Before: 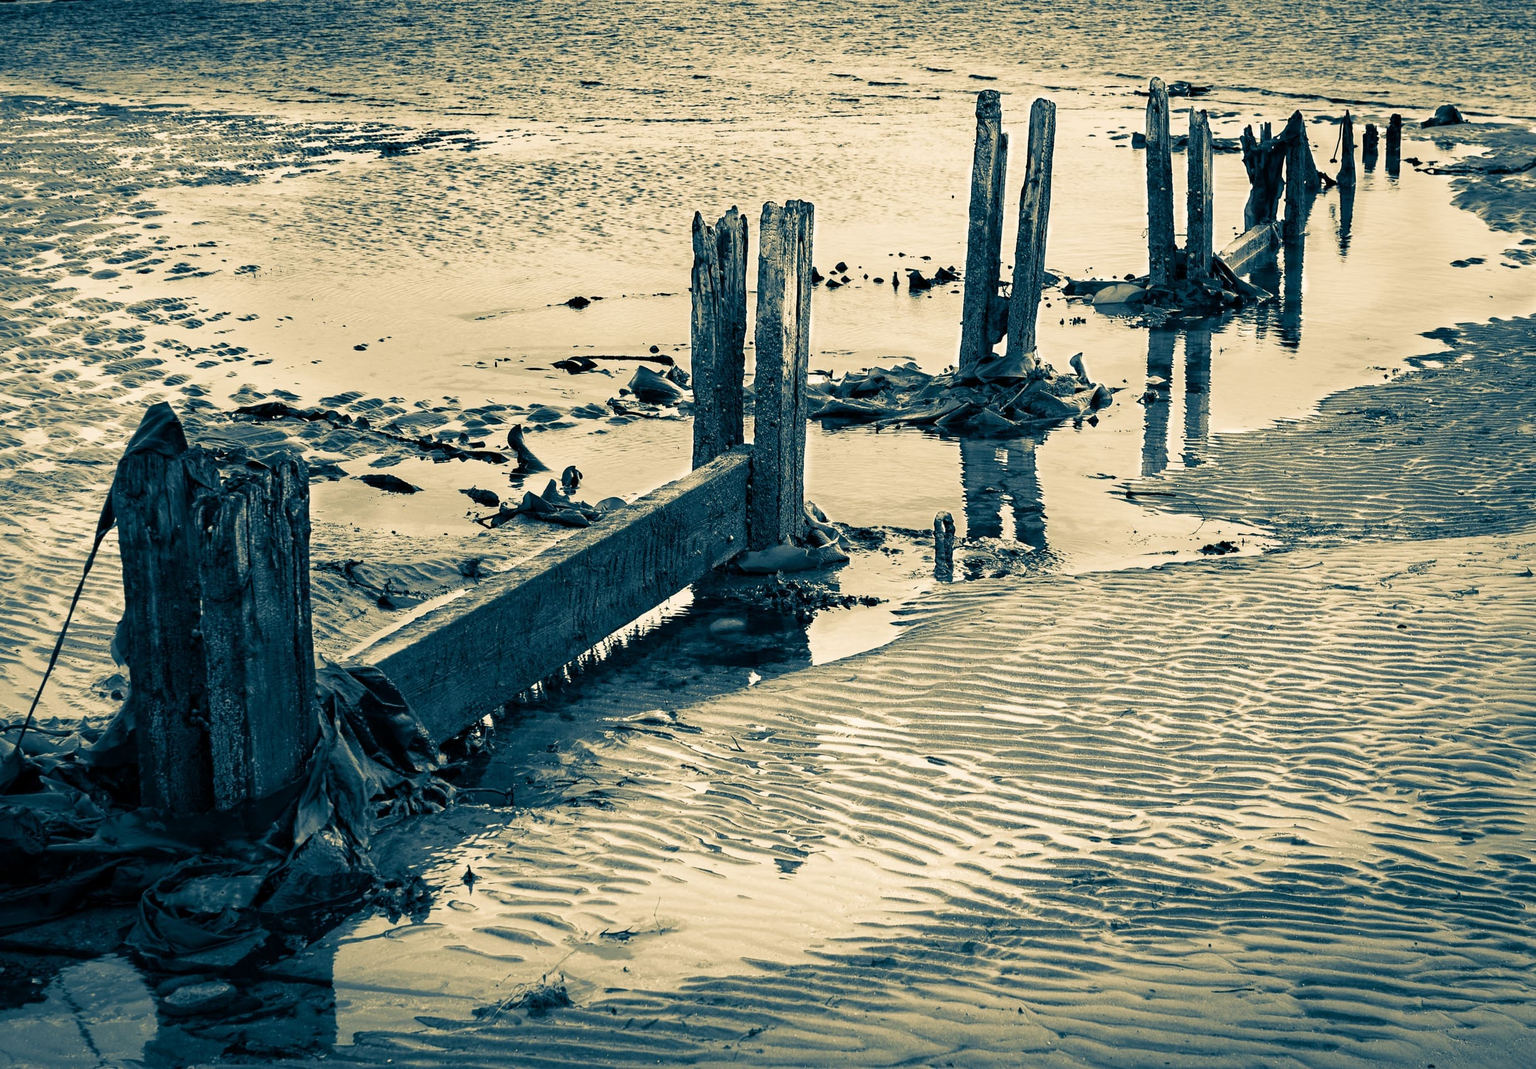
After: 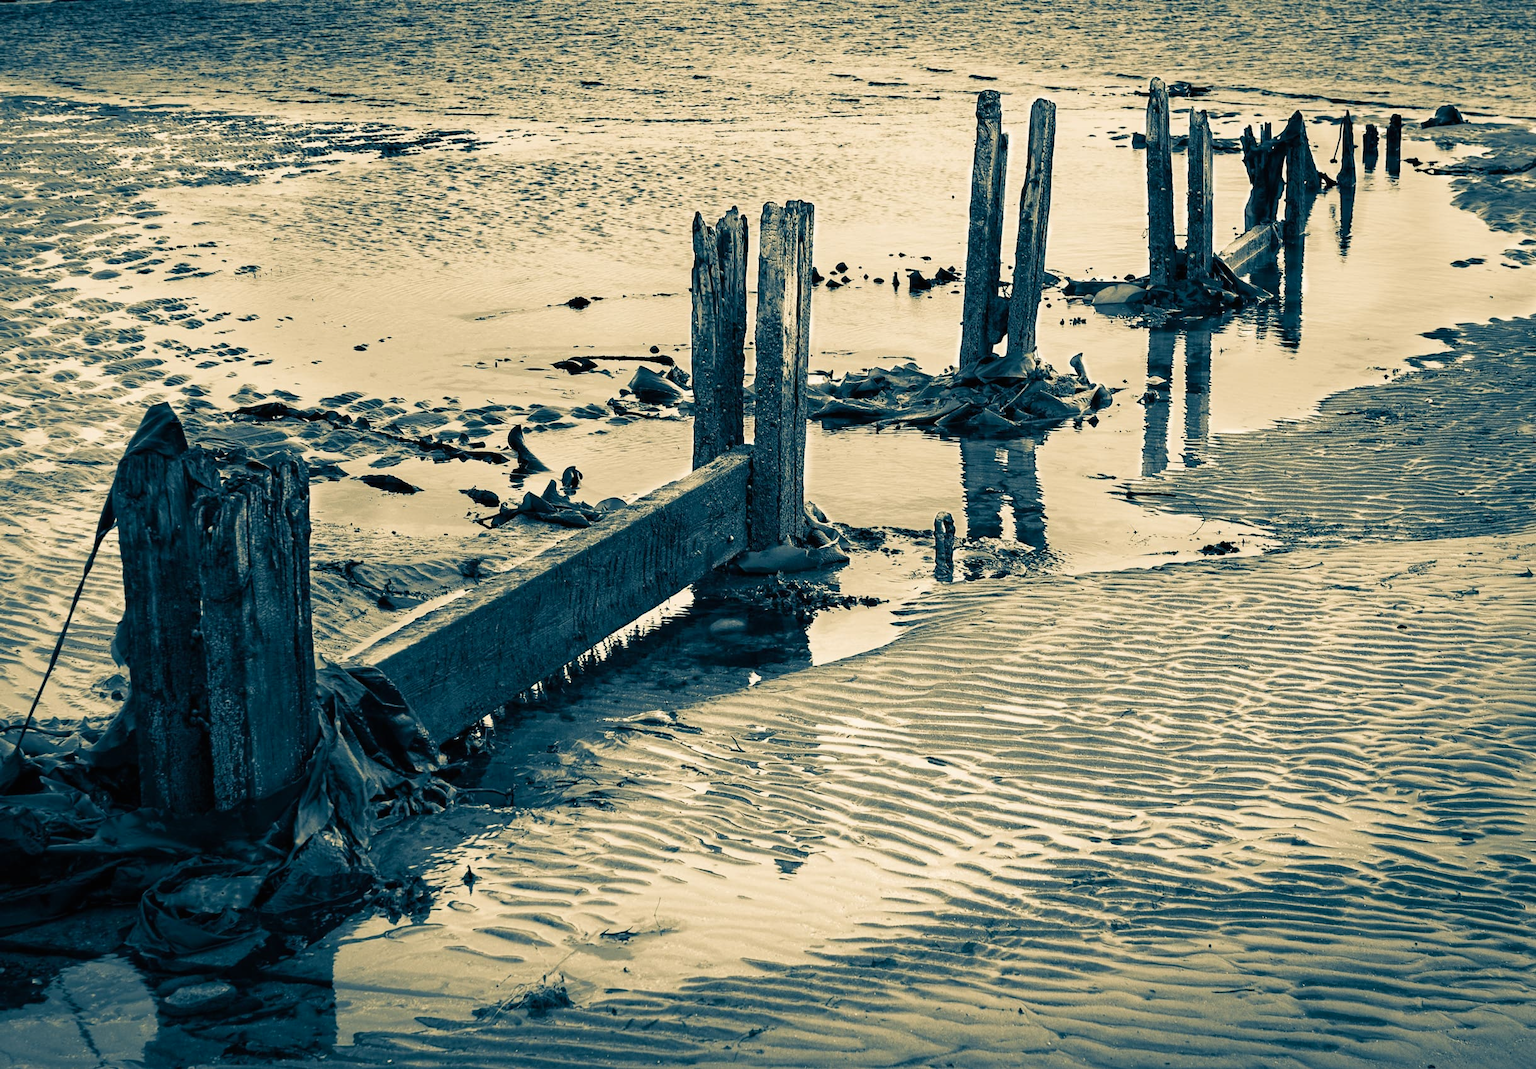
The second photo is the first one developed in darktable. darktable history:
contrast brightness saturation: contrast -0.013, brightness -0.007, saturation 0.043
